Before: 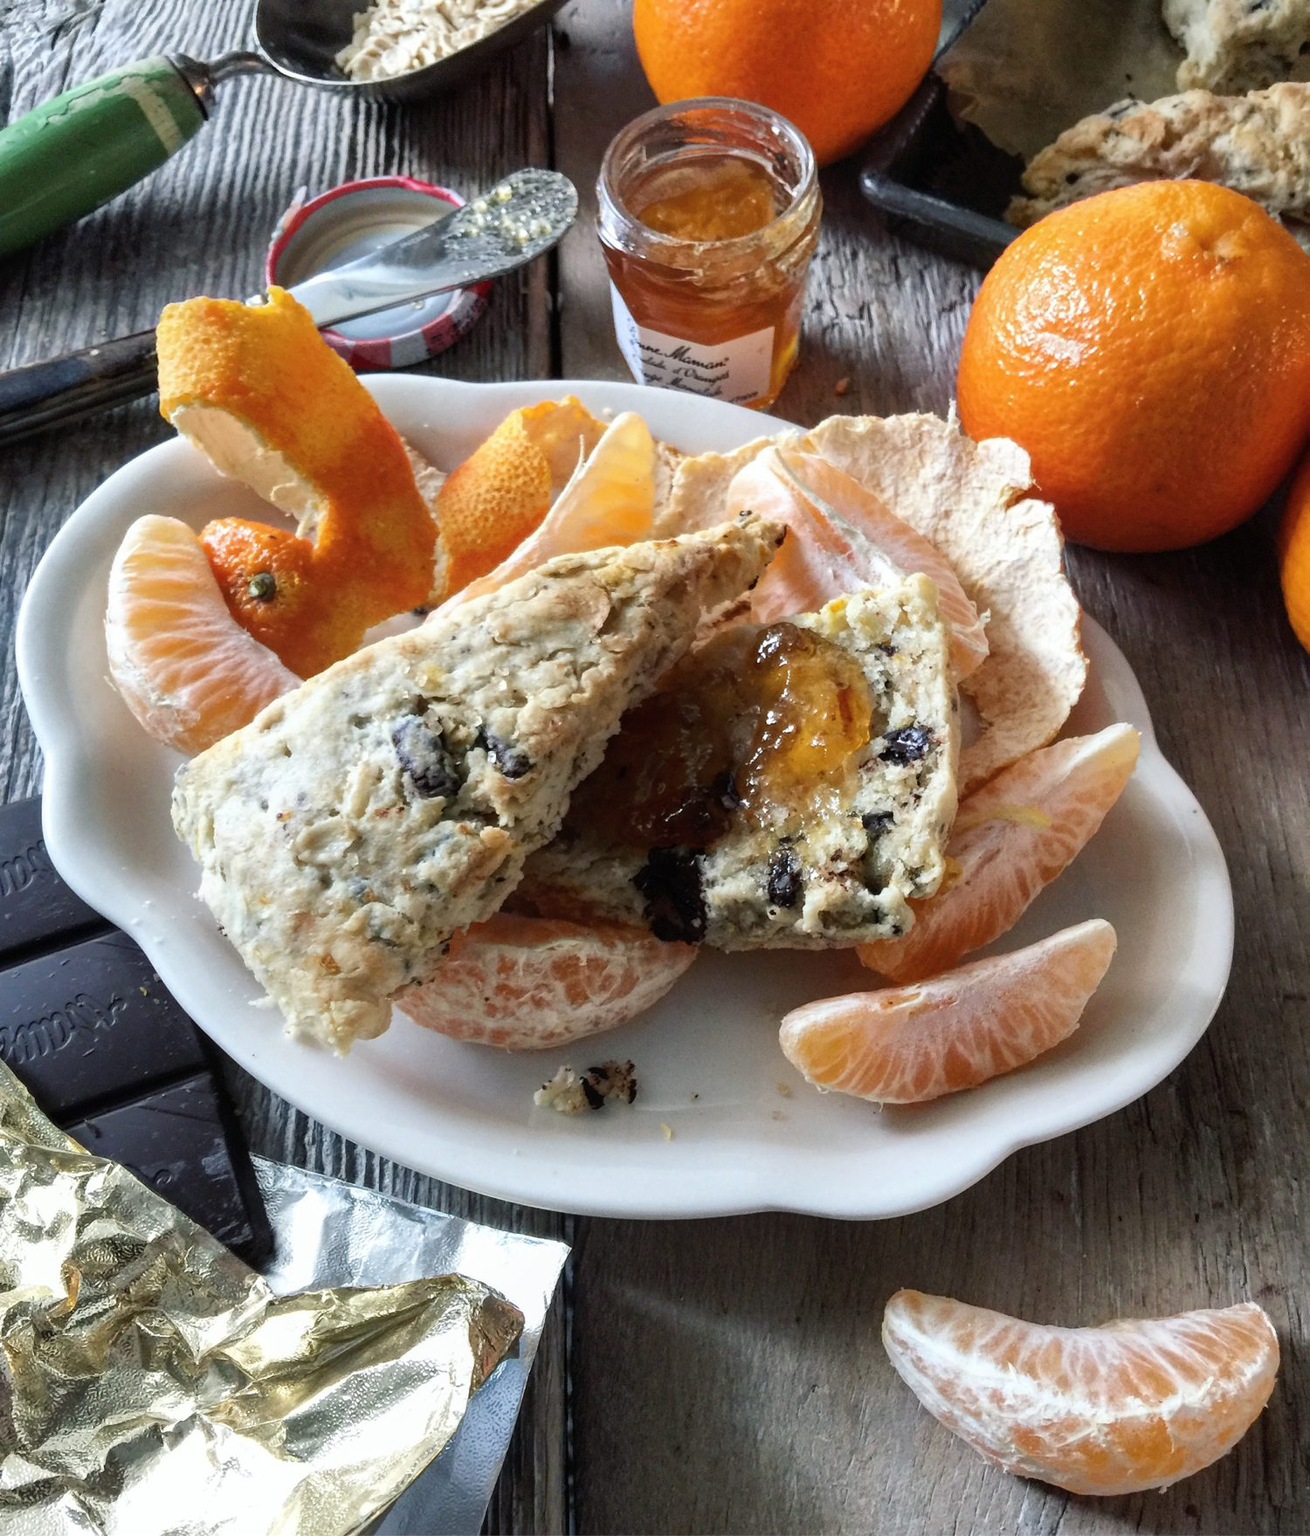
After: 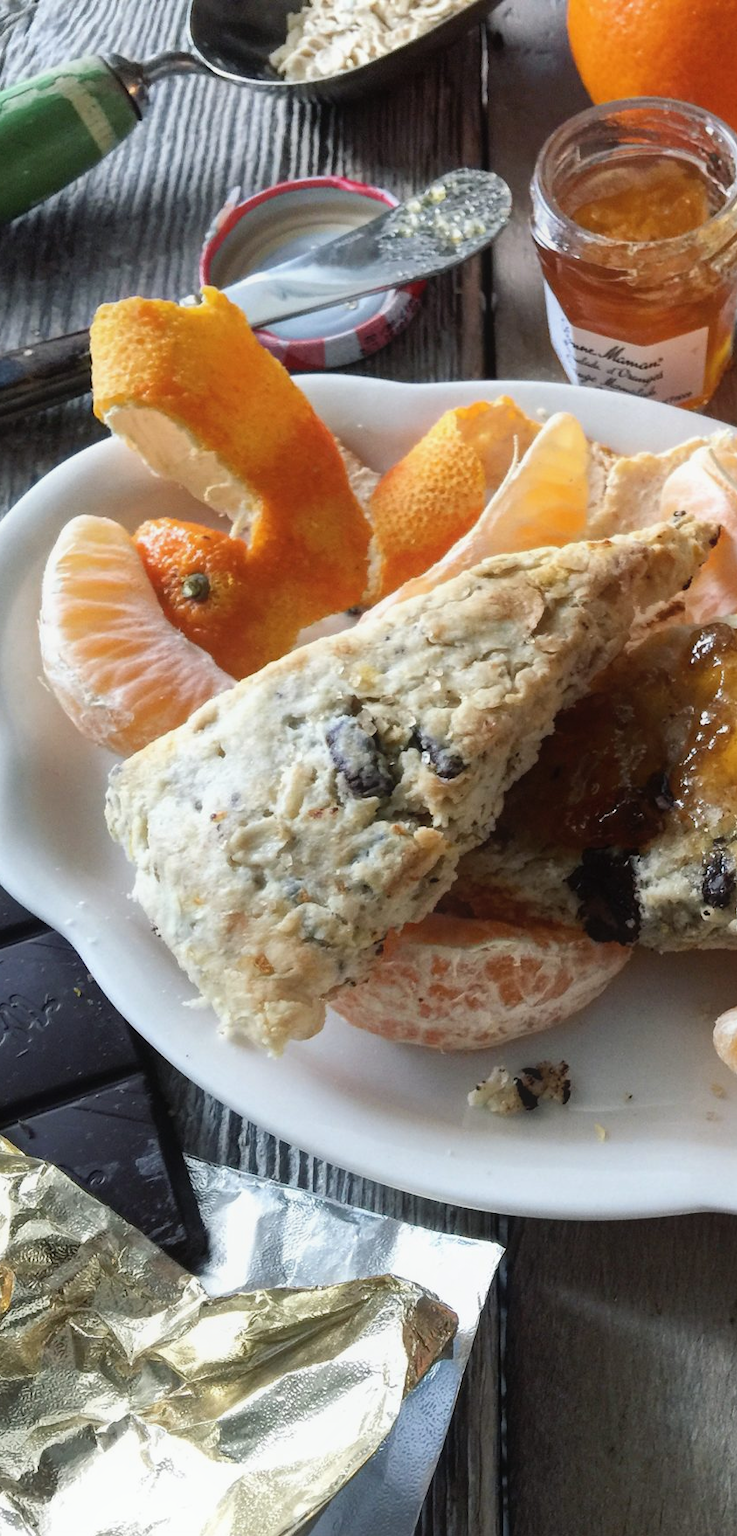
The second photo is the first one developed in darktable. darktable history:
contrast equalizer: octaves 7, y [[0.6 ×6], [0.55 ×6], [0 ×6], [0 ×6], [0 ×6]], mix -0.3
crop: left 5.114%, right 38.589%
